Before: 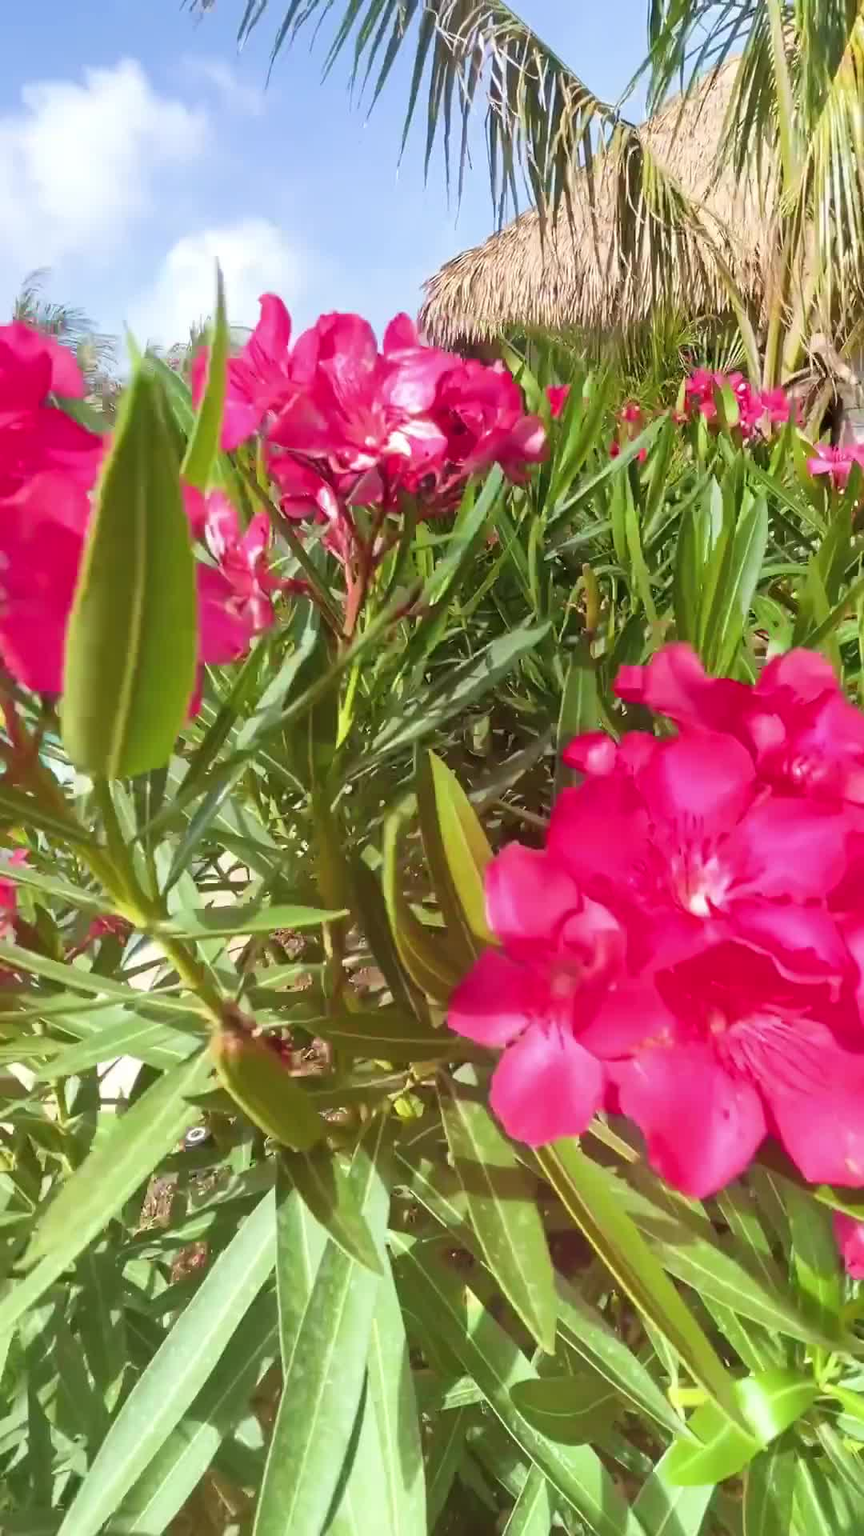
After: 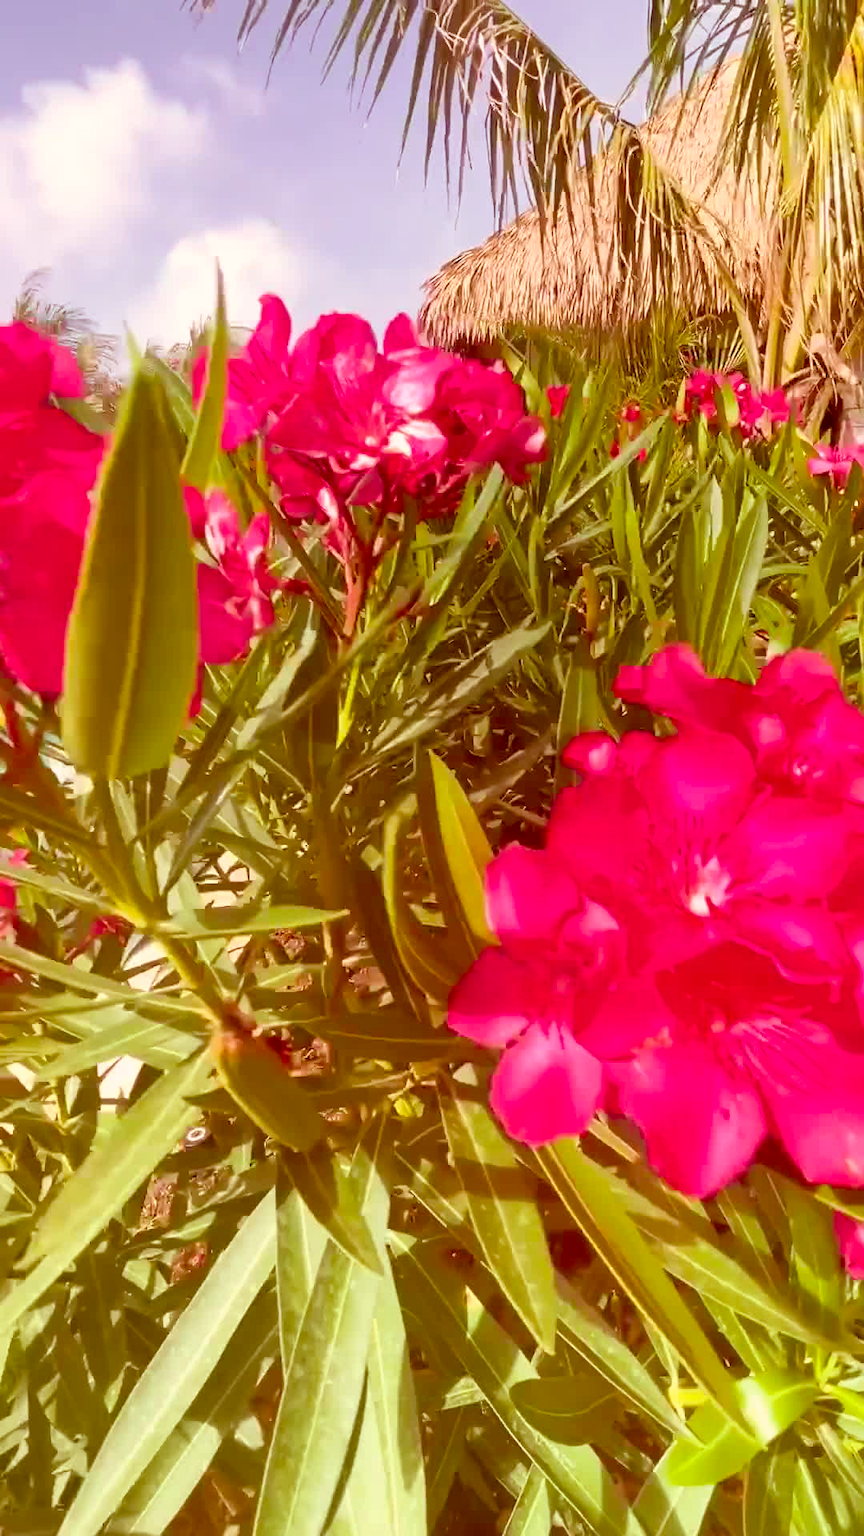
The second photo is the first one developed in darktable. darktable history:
color balance rgb: perceptual saturation grading › global saturation 20%, global vibrance 20%
color correction: highlights a* 9.03, highlights b* 8.71, shadows a* 40, shadows b* 40, saturation 0.8
